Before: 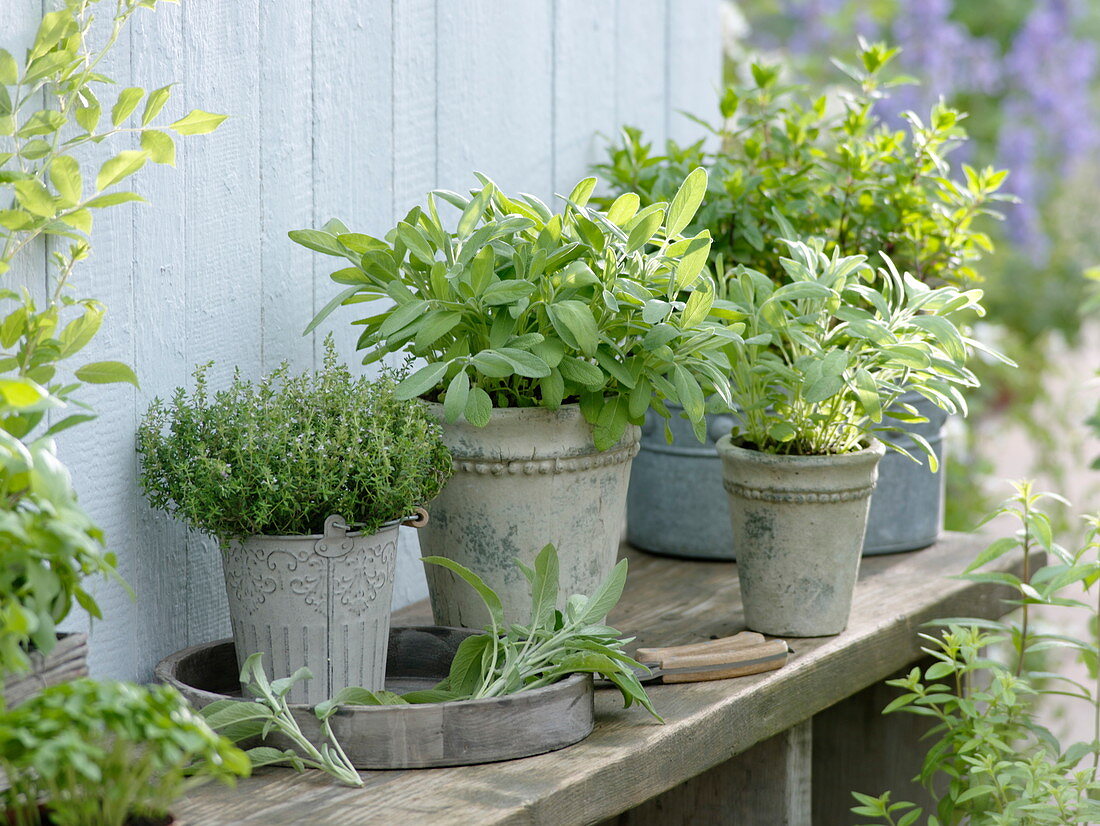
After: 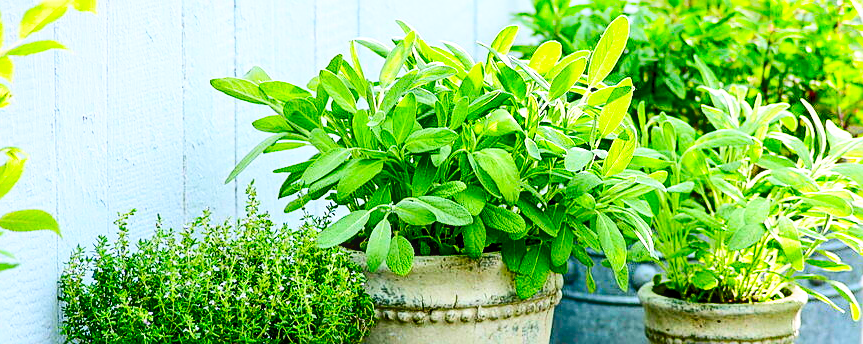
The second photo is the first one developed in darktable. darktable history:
sharpen: on, module defaults
local contrast: on, module defaults
crop: left 7.108%, top 18.471%, right 14.392%, bottom 39.784%
tone equalizer: -8 EV -1.84 EV, -7 EV -1.15 EV, -6 EV -1.64 EV, mask exposure compensation -0.503 EV
contrast brightness saturation: contrast 0.331, brightness -0.068, saturation 0.168
base curve: curves: ch0 [(0, 0) (0.204, 0.334) (0.55, 0.733) (1, 1)], preserve colors none
color correction: highlights b* -0.01, saturation 2.12
